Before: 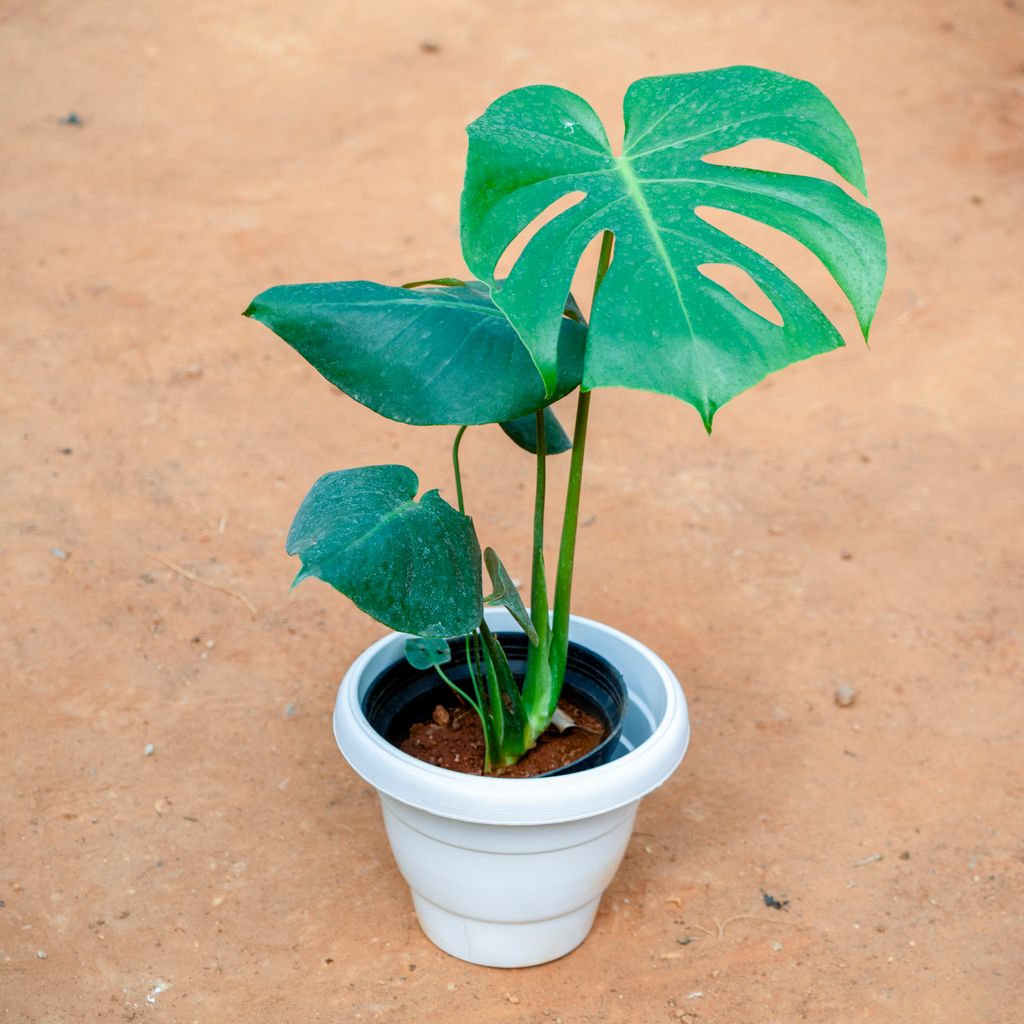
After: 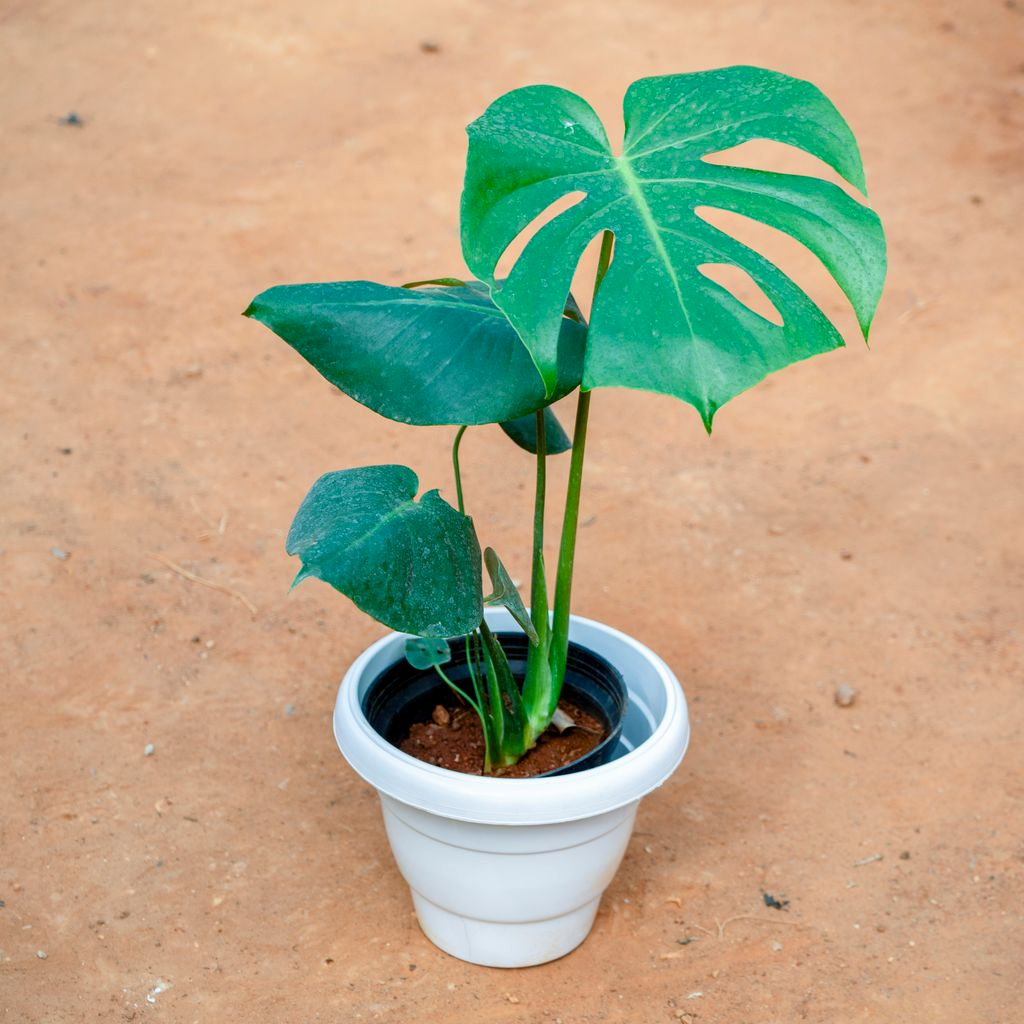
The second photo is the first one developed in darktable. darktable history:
shadows and highlights: shadows 37.29, highlights -26.6, soften with gaussian
